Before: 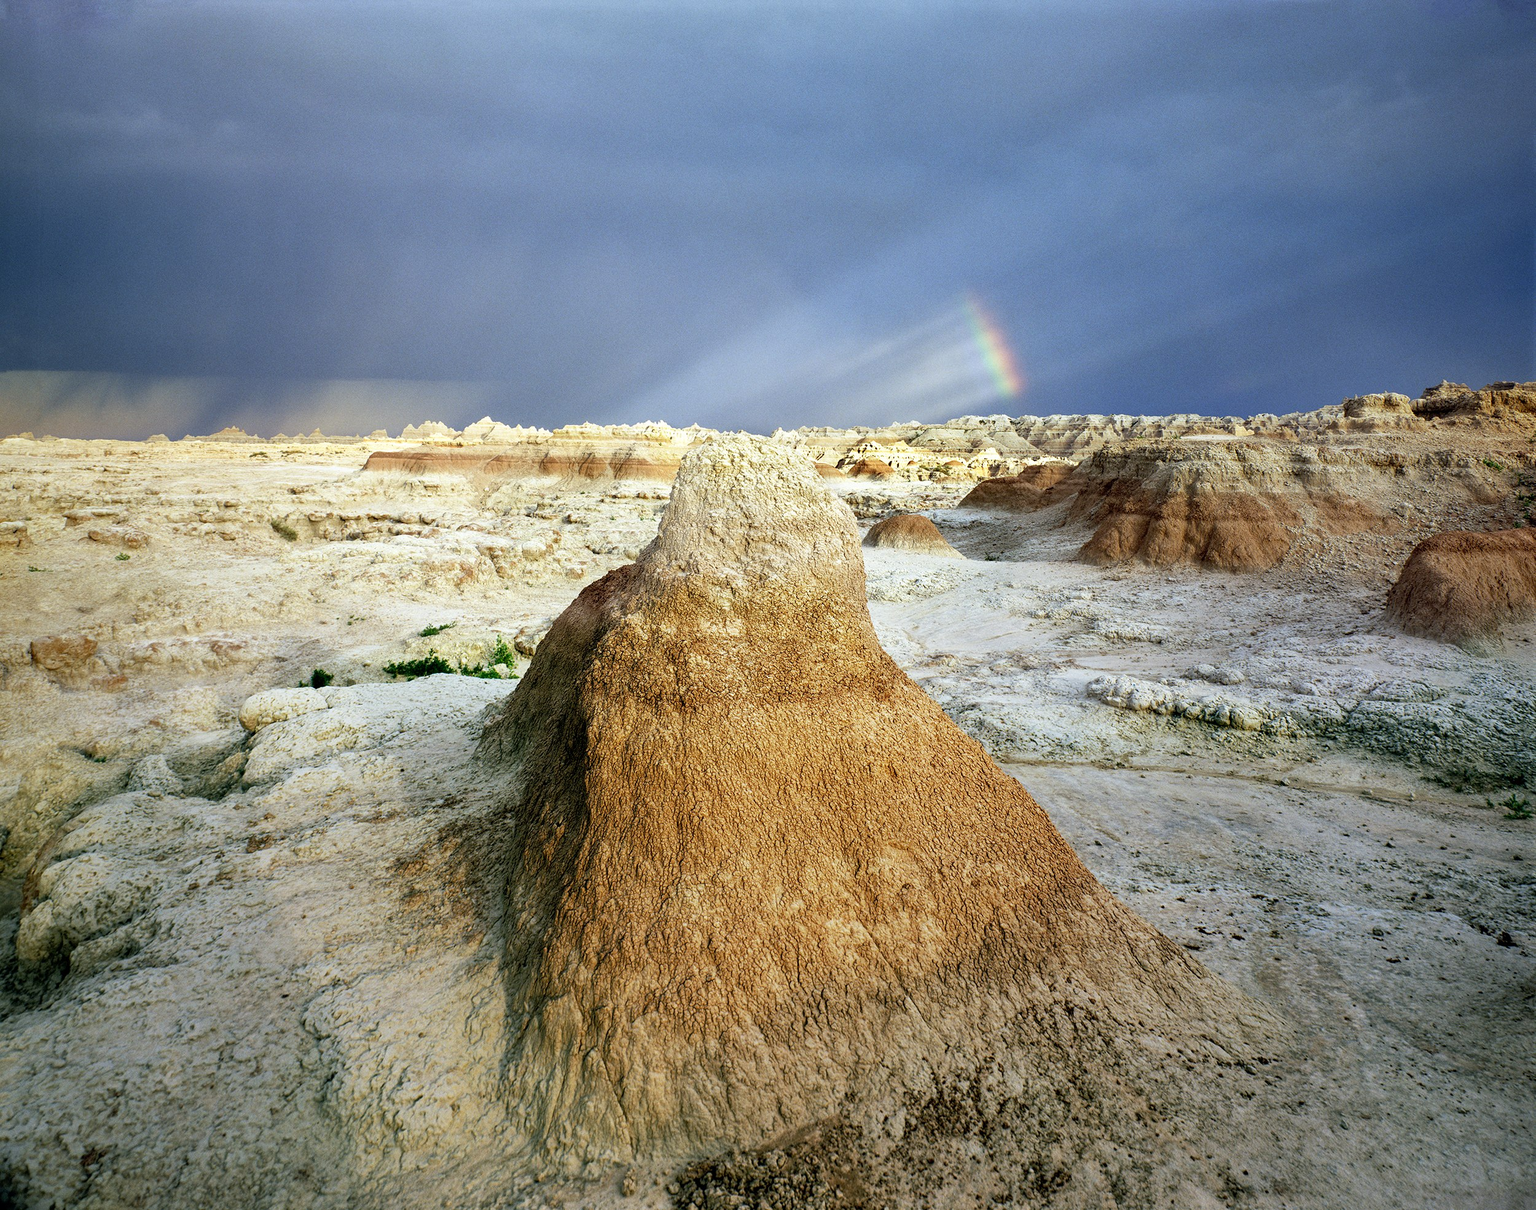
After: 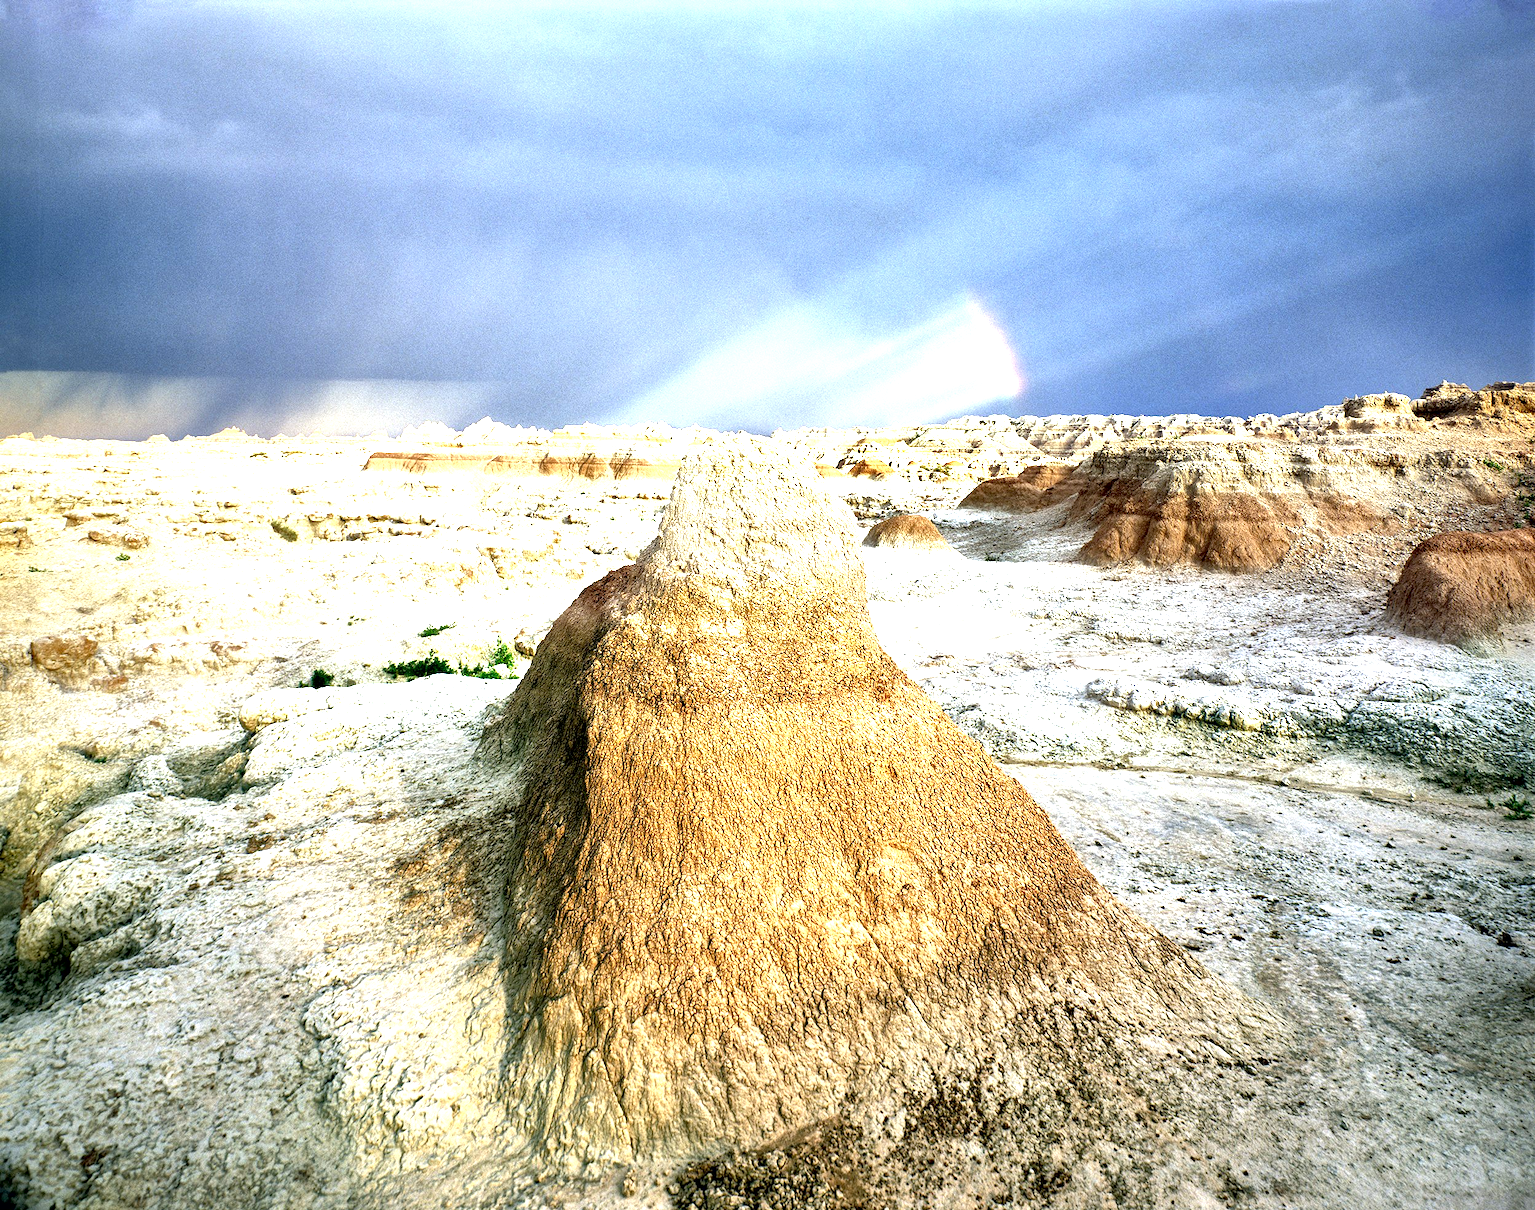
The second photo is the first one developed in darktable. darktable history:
exposure: black level correction 0.001, exposure 1.3 EV, compensate highlight preservation false
local contrast: mode bilateral grid, contrast 100, coarseness 100, detail 165%, midtone range 0.2
